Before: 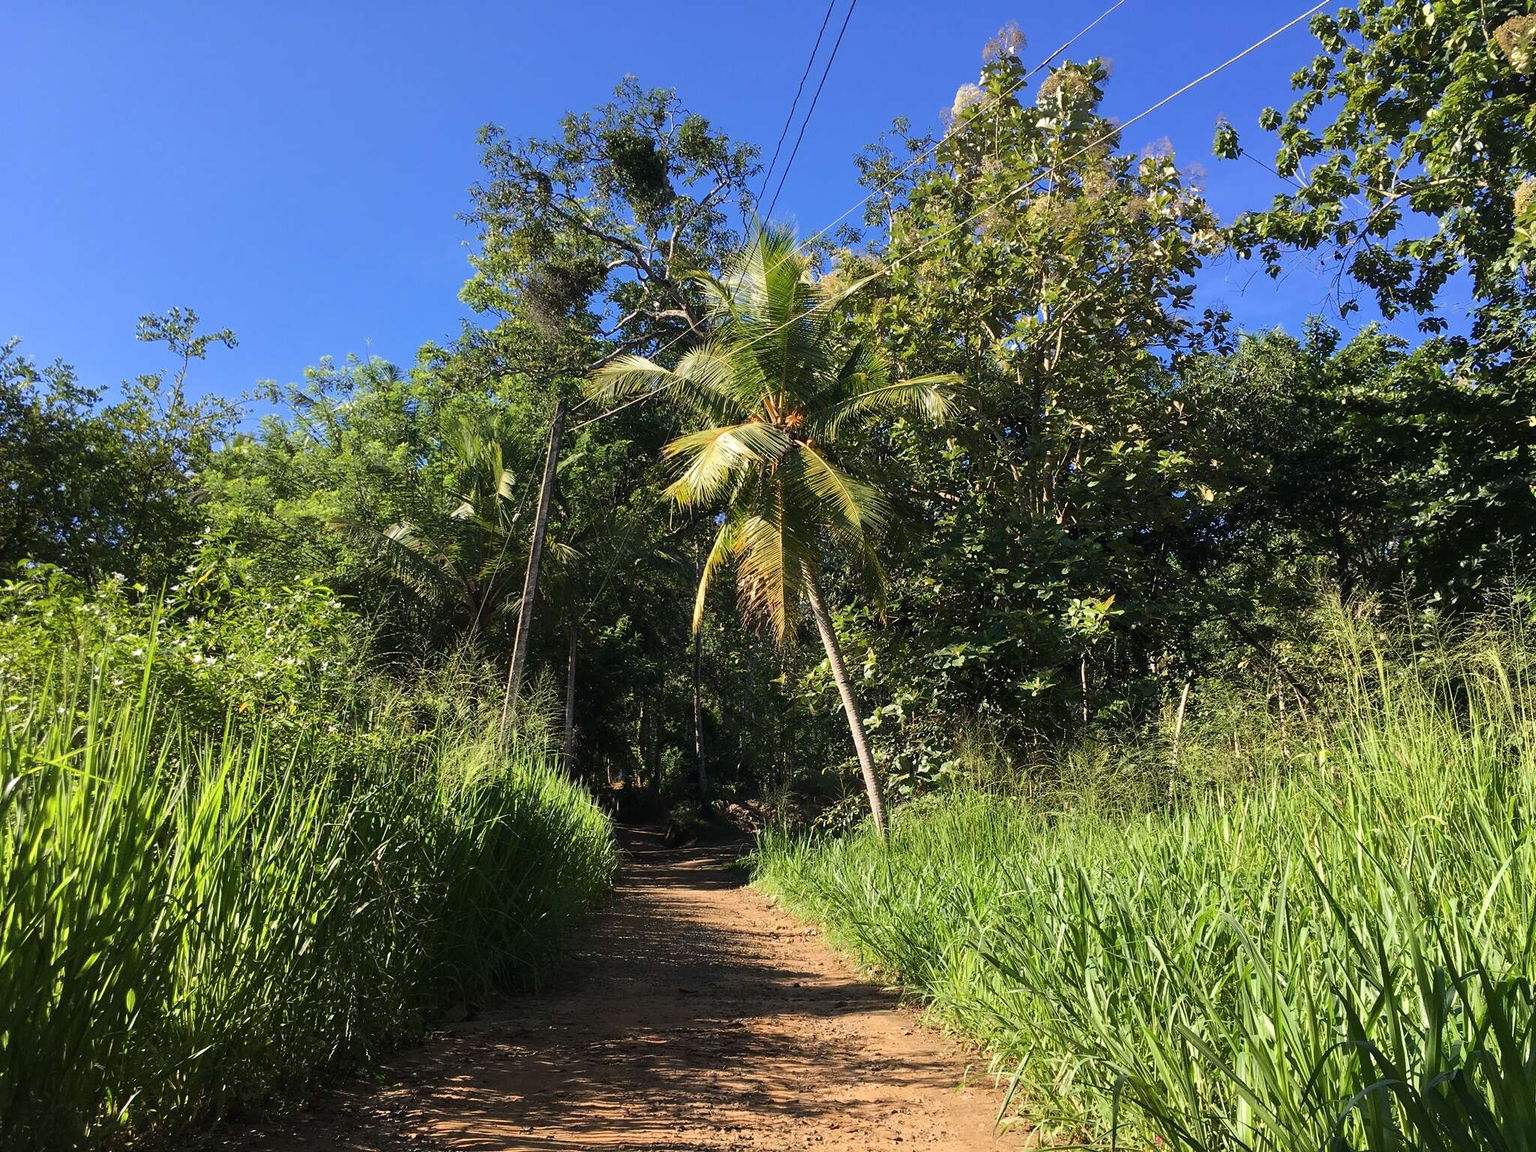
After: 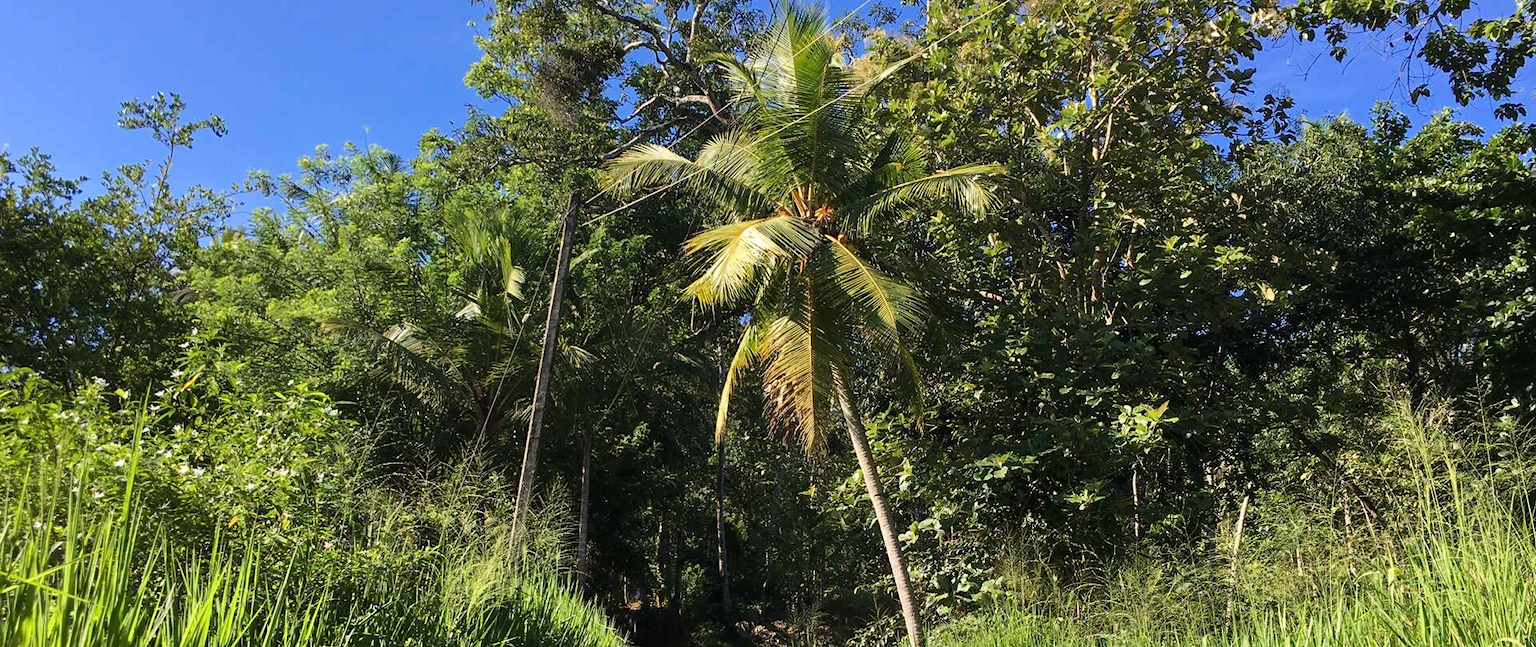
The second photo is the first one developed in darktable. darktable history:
crop: left 1.744%, top 19.225%, right 5.069%, bottom 28.357%
haze removal: compatibility mode true, adaptive false
